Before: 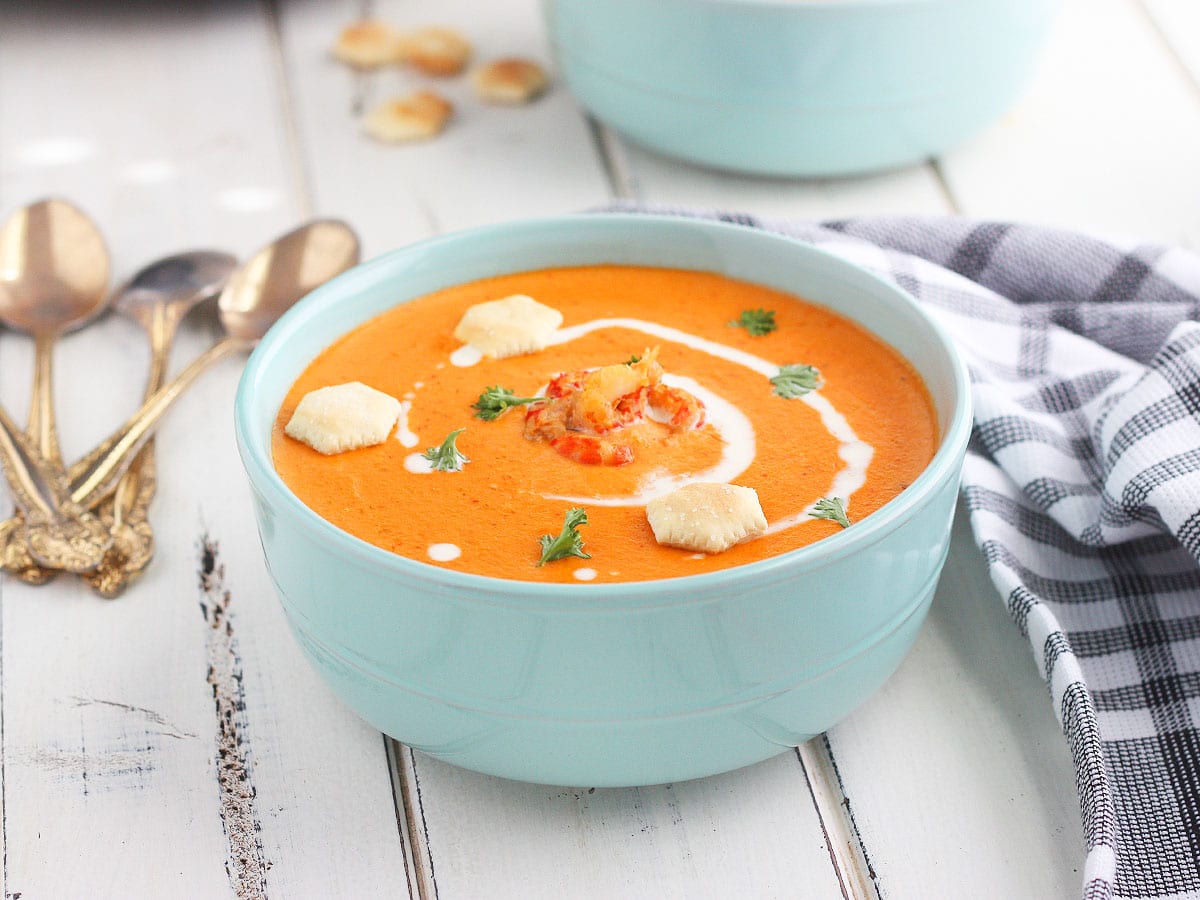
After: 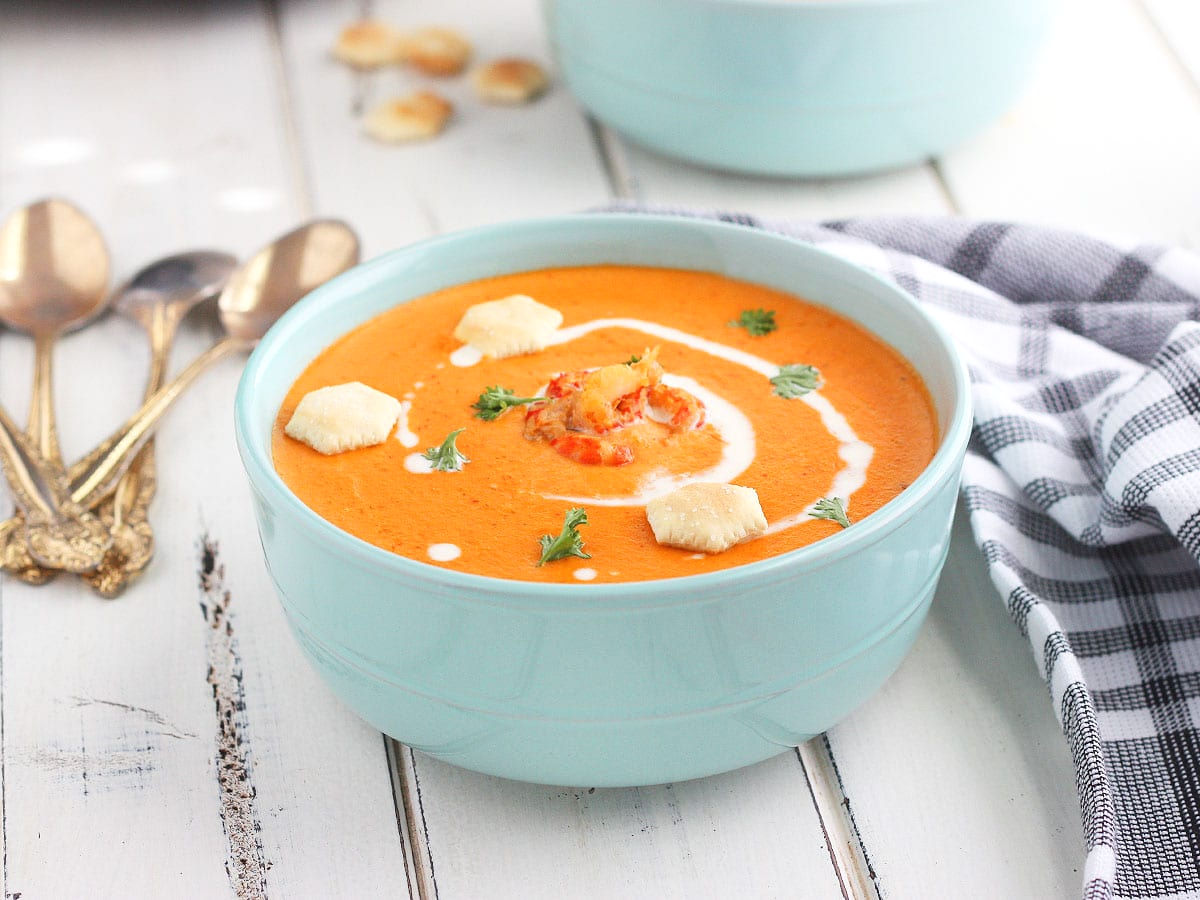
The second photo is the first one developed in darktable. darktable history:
shadows and highlights: shadows -10.94, white point adjustment 1.43, highlights 9.45
